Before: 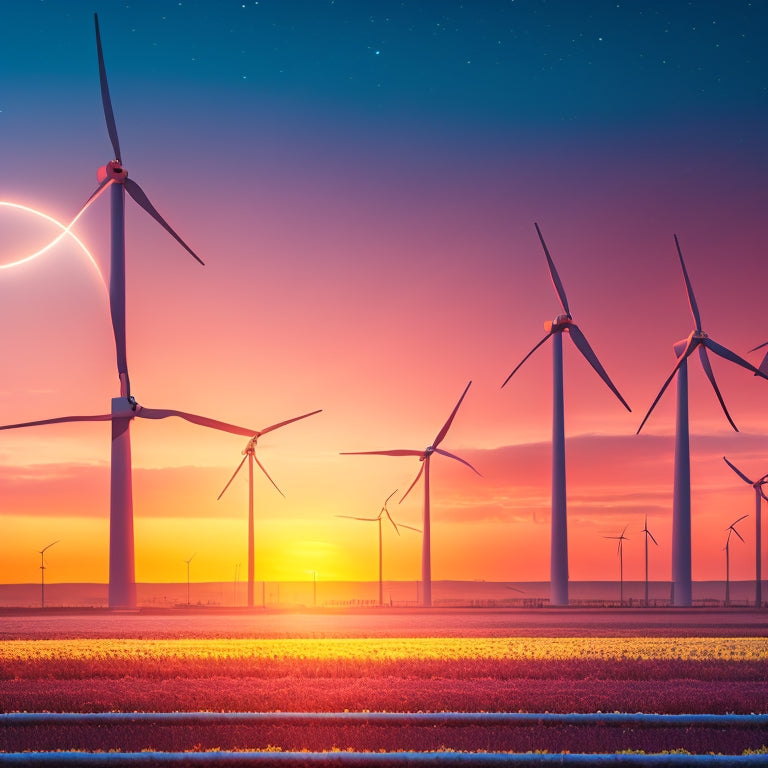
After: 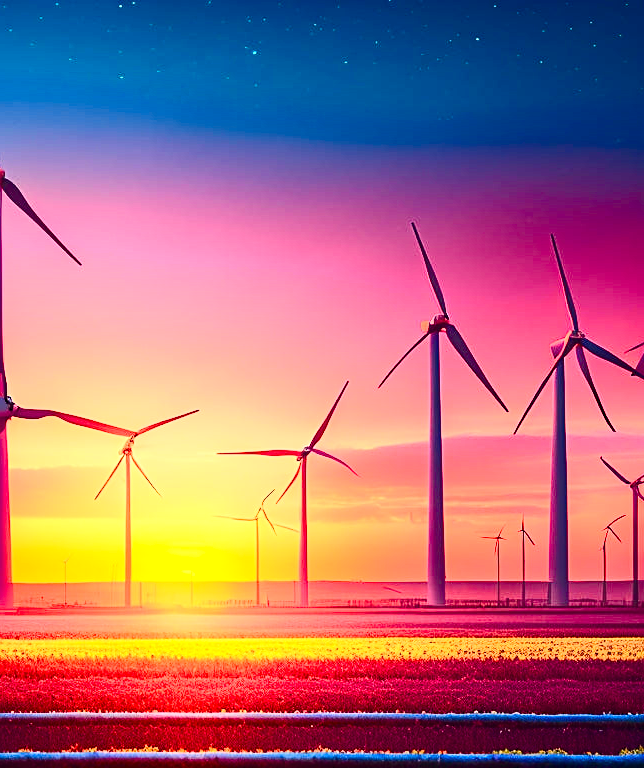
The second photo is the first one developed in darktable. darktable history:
tone curve: curves: ch0 [(0, 0) (0.071, 0.058) (0.266, 0.268) (0.498, 0.542) (0.766, 0.807) (1, 0.983)]; ch1 [(0, 0) (0.346, 0.307) (0.408, 0.387) (0.463, 0.465) (0.482, 0.493) (0.502, 0.499) (0.517, 0.505) (0.55, 0.554) (0.597, 0.61) (0.651, 0.698) (1, 1)]; ch2 [(0, 0) (0.346, 0.34) (0.434, 0.46) (0.485, 0.494) (0.5, 0.498) (0.509, 0.517) (0.526, 0.539) (0.583, 0.603) (0.625, 0.659) (1, 1)], color space Lab, independent channels, preserve colors none
contrast brightness saturation: contrast 0.285
color balance rgb: global offset › chroma 0.051%, global offset › hue 253.83°, perceptual saturation grading › global saturation 26.481%, perceptual saturation grading › highlights -28.574%, perceptual saturation grading › mid-tones 15.611%, perceptual saturation grading › shadows 34.136%, global vibrance 14.623%
crop: left 16.141%
sharpen: on, module defaults
exposure: exposure 0.602 EV, compensate highlight preservation false
